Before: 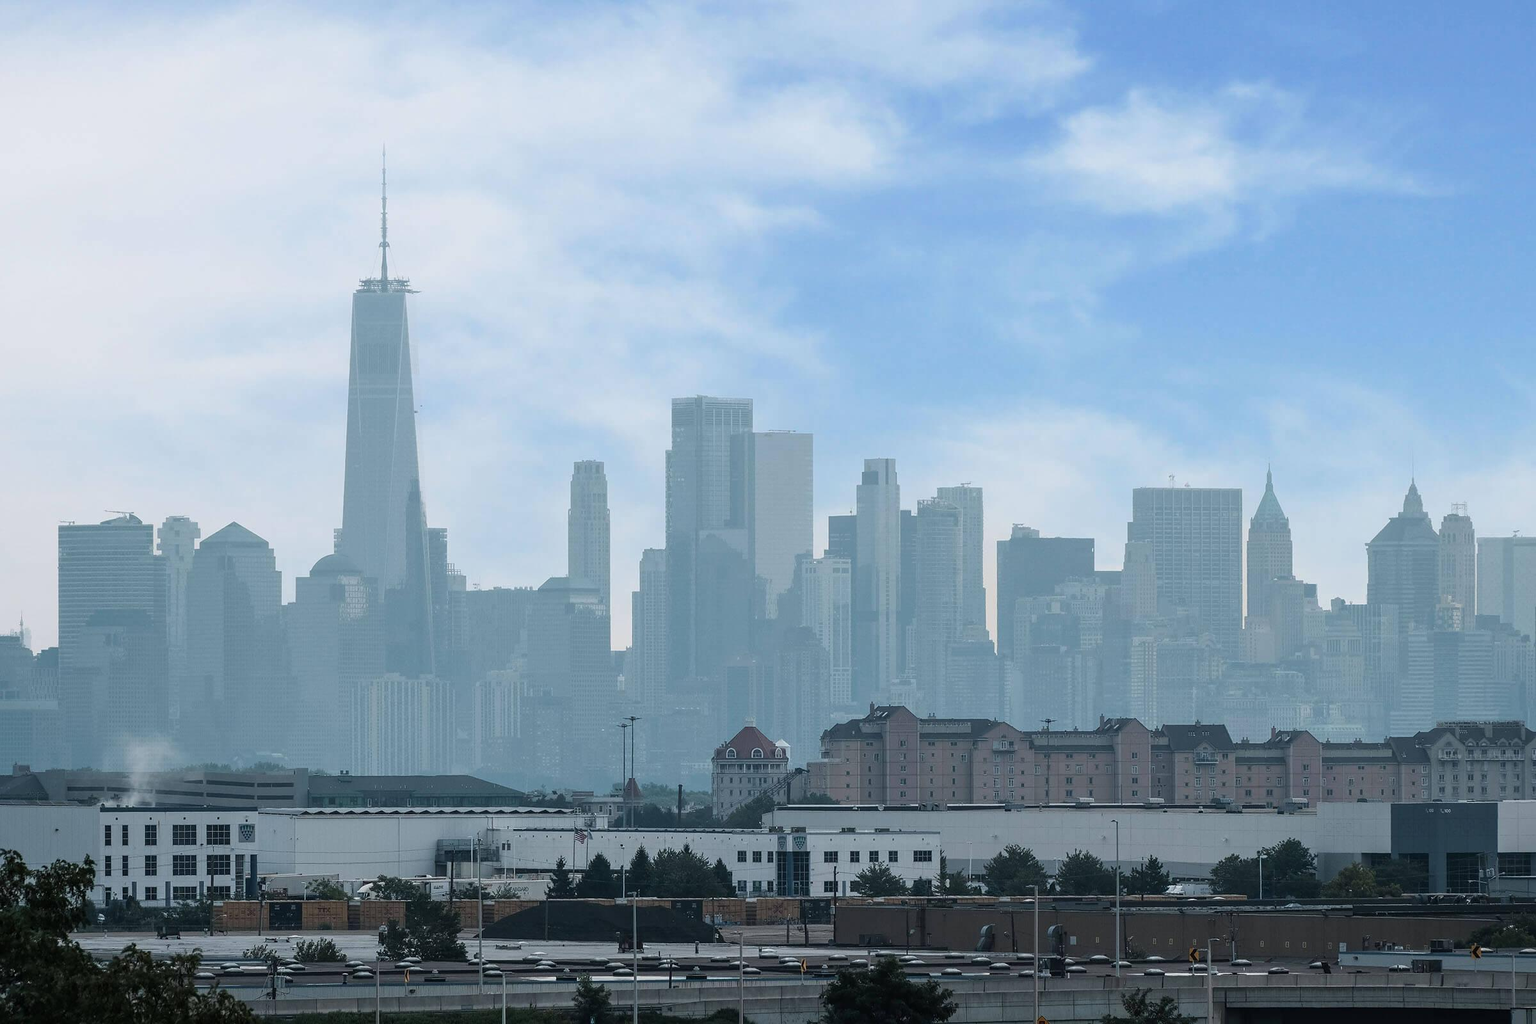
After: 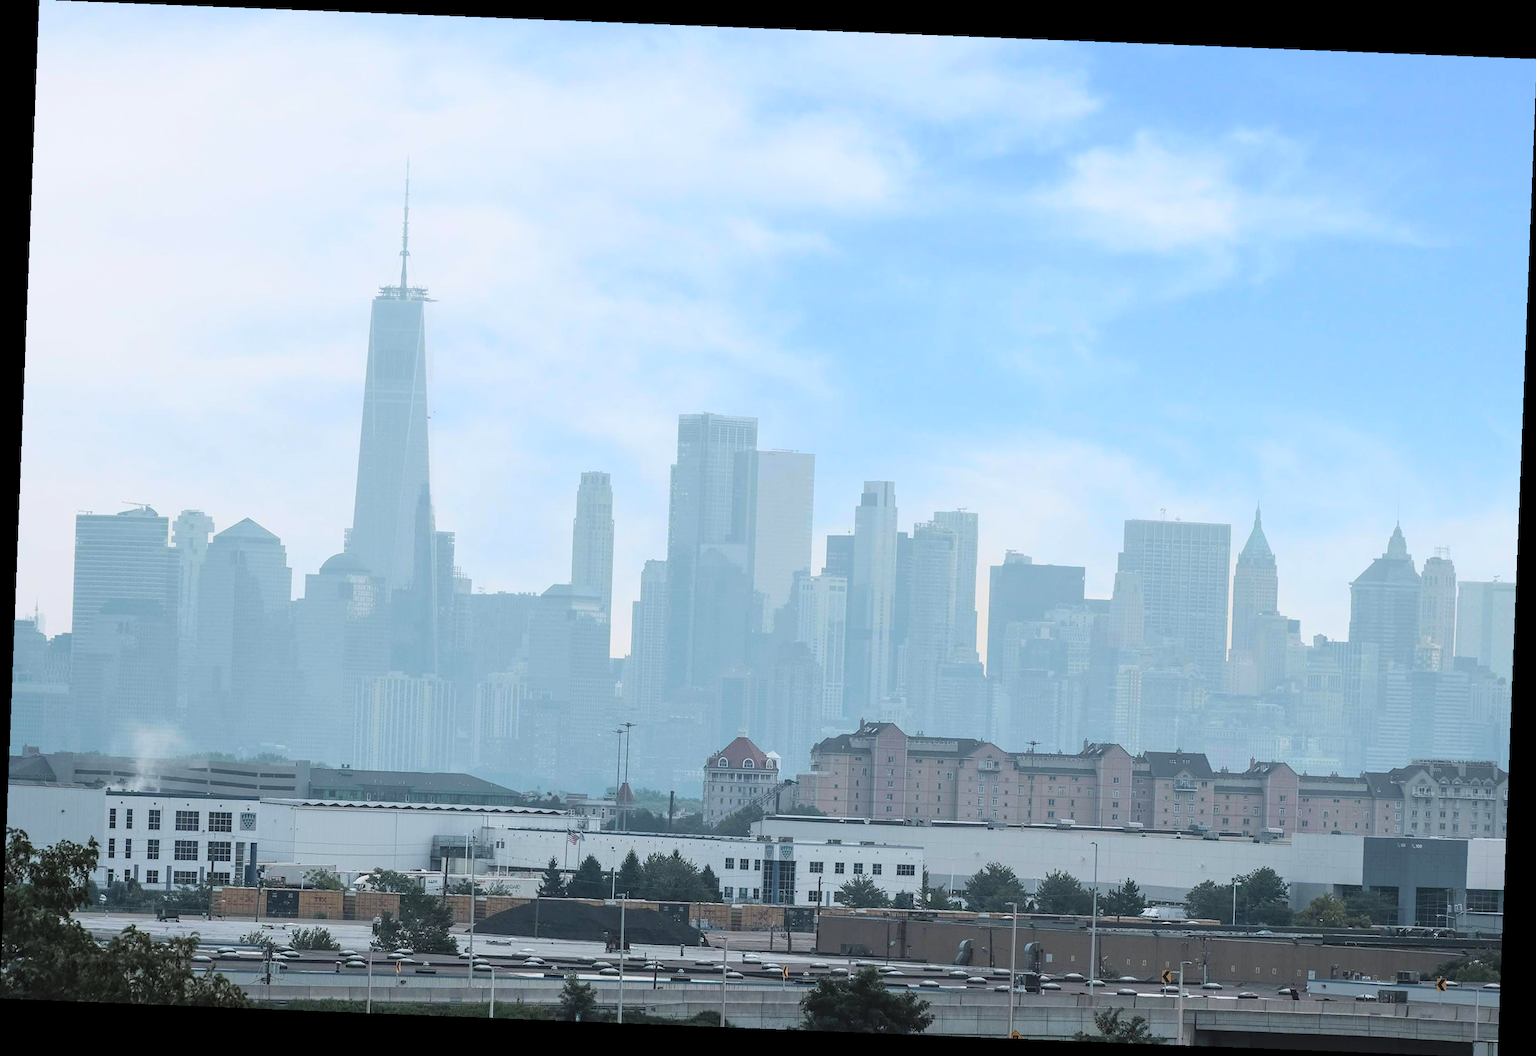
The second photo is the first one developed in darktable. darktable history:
rotate and perspective: rotation 2.27°, automatic cropping off
contrast brightness saturation: contrast 0.1, brightness 0.3, saturation 0.14
